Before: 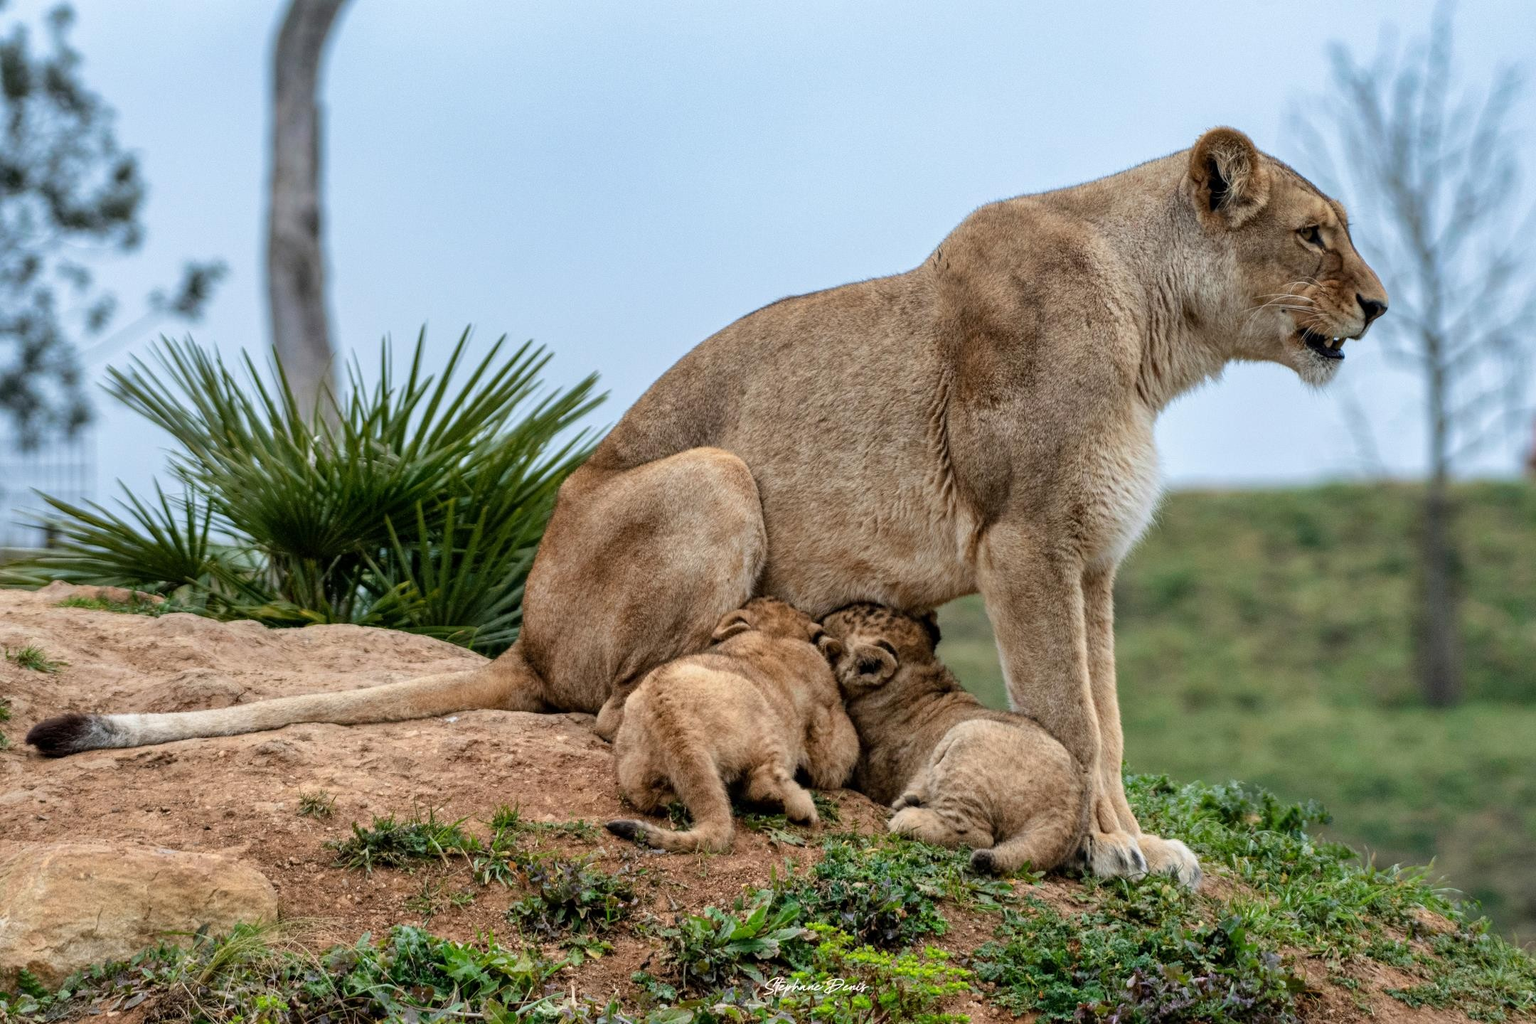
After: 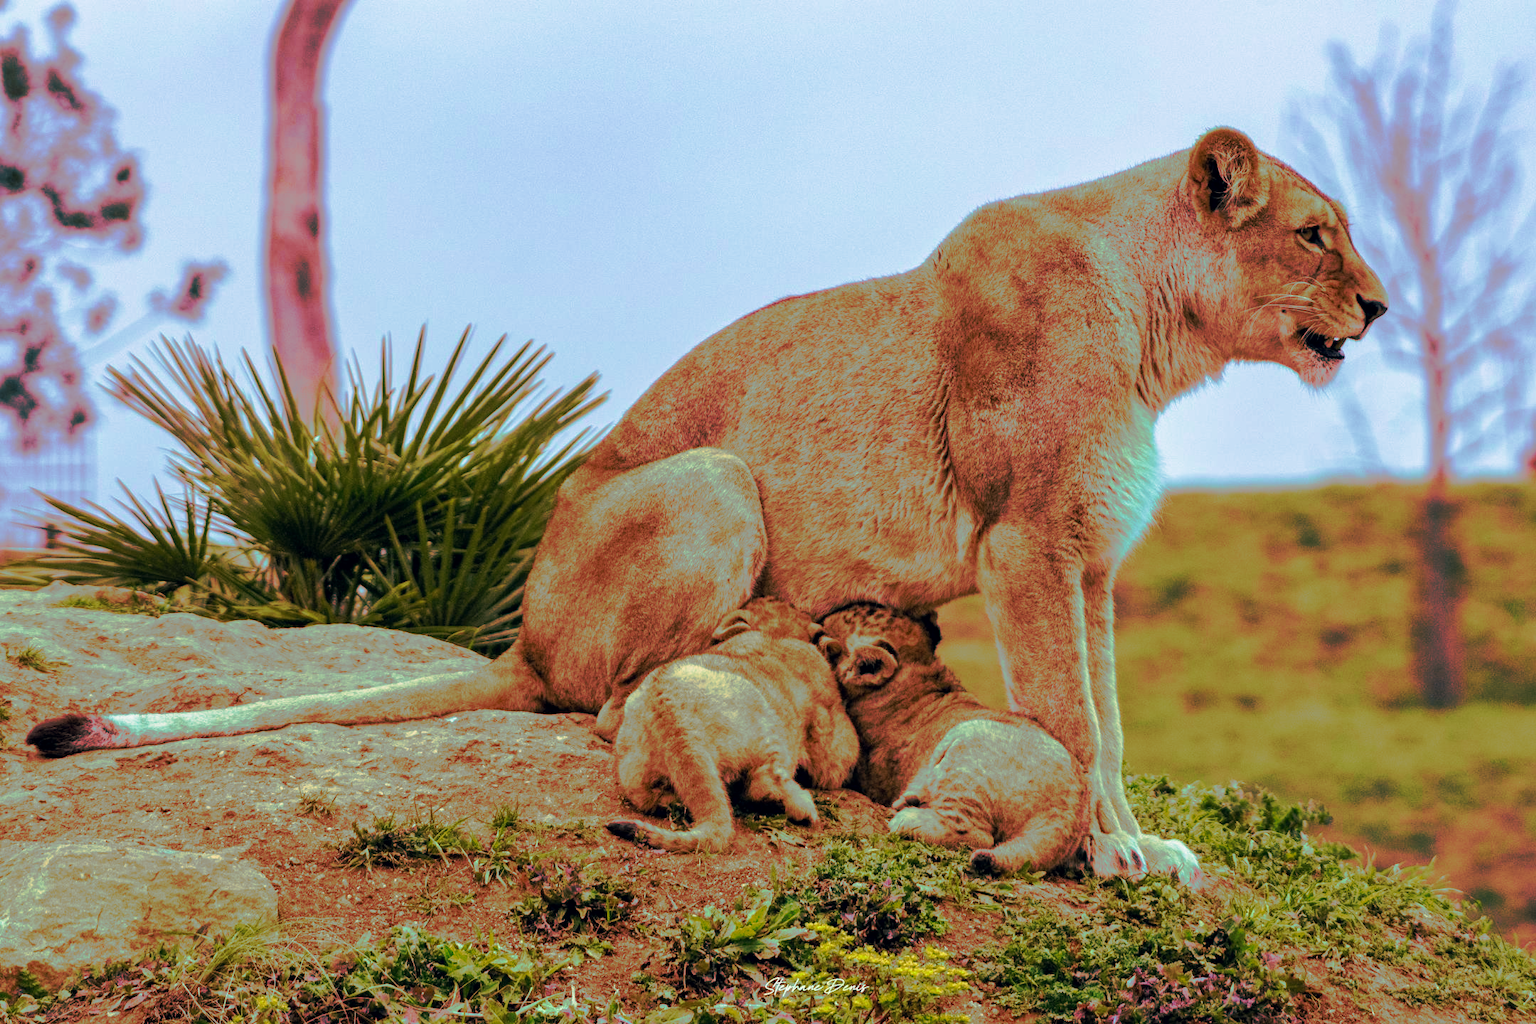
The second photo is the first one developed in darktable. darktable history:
tone curve: curves: ch0 [(0, 0) (0.003, 0.005) (0.011, 0.012) (0.025, 0.026) (0.044, 0.046) (0.069, 0.071) (0.1, 0.098) (0.136, 0.135) (0.177, 0.178) (0.224, 0.217) (0.277, 0.274) (0.335, 0.335) (0.399, 0.442) (0.468, 0.543) (0.543, 0.6) (0.623, 0.628) (0.709, 0.679) (0.801, 0.782) (0.898, 0.904) (1, 1)], preserve colors none
color look up table: target L [94.28, 89.23, 91.91, 91.03, 76.99, 73.56, 67.89, 73.67, 62.48, 35.17, 17.55, 200.2, 94.4, 82.06, 79.91, 69.3, 60.14, 49.63, 47.66, 49.71, 27.51, 26.85, 32.55, 31.03, 31.69, 3.334, 88.24, 77.12, 76.38, 72.03, 49.64, 56.74, 43.71, 55.92, 56.13, 53.07, 48.23, 30.99, 39.66, 41.18, 30.98, 4.826, 70.93, 65.53, 52.44, 40.14, 33.56, 27.38, 11.14], target a [-14.68, -45.71, -23.99, -41.58, -80.34, -30.16, -83.14, -2.25, -64.33, -26.08, -25.71, 0, 1.594, 14.22, 3.728, 44.9, 75.8, 3.731, -6.219, 45.18, 43.34, 44.4, 8.259, 41.53, 45.09, 12.99, 6.934, 36.36, 15.16, -21.9, 7.731, 40.94, 24.81, 60.76, 45.57, 86.71, 80.35, 37.3, 30.24, 66.01, 9.478, 24.75, -48.57, -40.08, -29.58, -16.55, -7.597, -8.534, -12.19], target b [30.52, 89.42, 7.032, 66.92, 32.99, 36.84, 65.47, 67.44, 20.94, 33.58, 24.59, 0, 17.67, 45.71, 75.91, 67.72, 20.13, 1.724, 29.2, 29.28, 39.68, -1.74, 39.61, 42.94, 15.06, 2.938, -13.34, -14.97, -31.11, -4.703, -37.79, -40.97, -54.78, -65.4, 15.81, -28.51, -62.07, -19.22, -12.83, -47.14, -38.01, -39.18, -33.43, -48.56, -32.89, -5.014, -14.7, -3.053, -3.693], num patches 49
